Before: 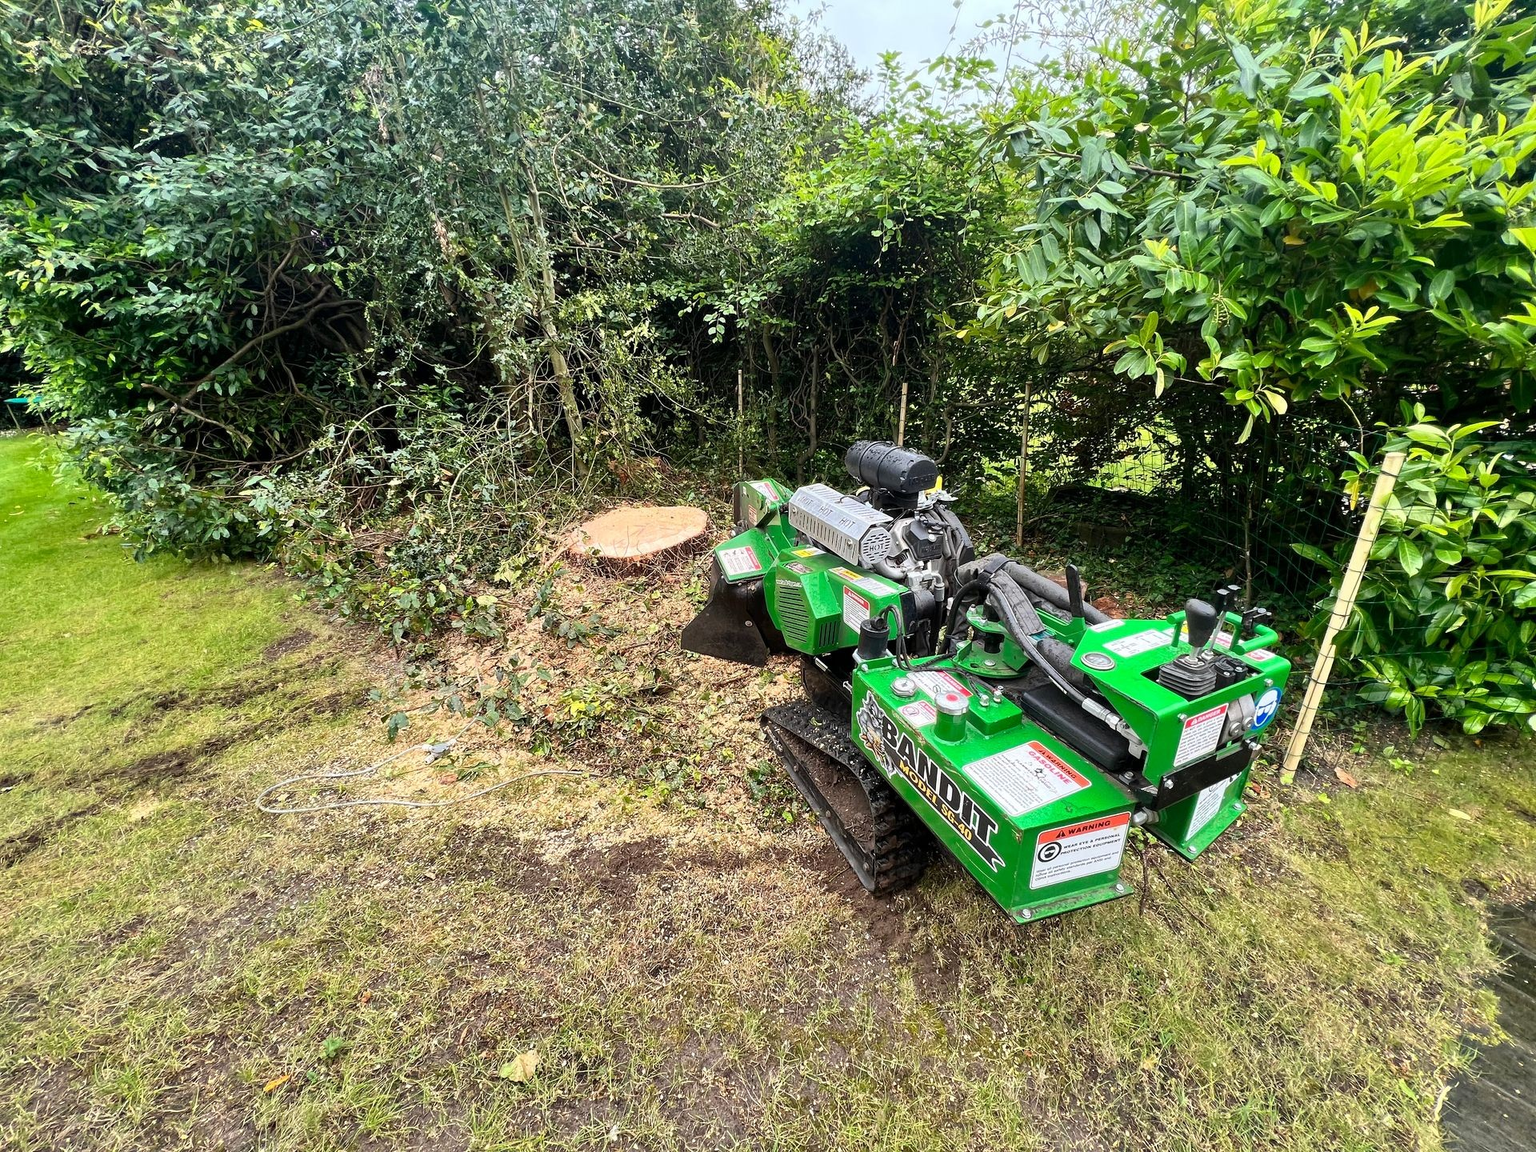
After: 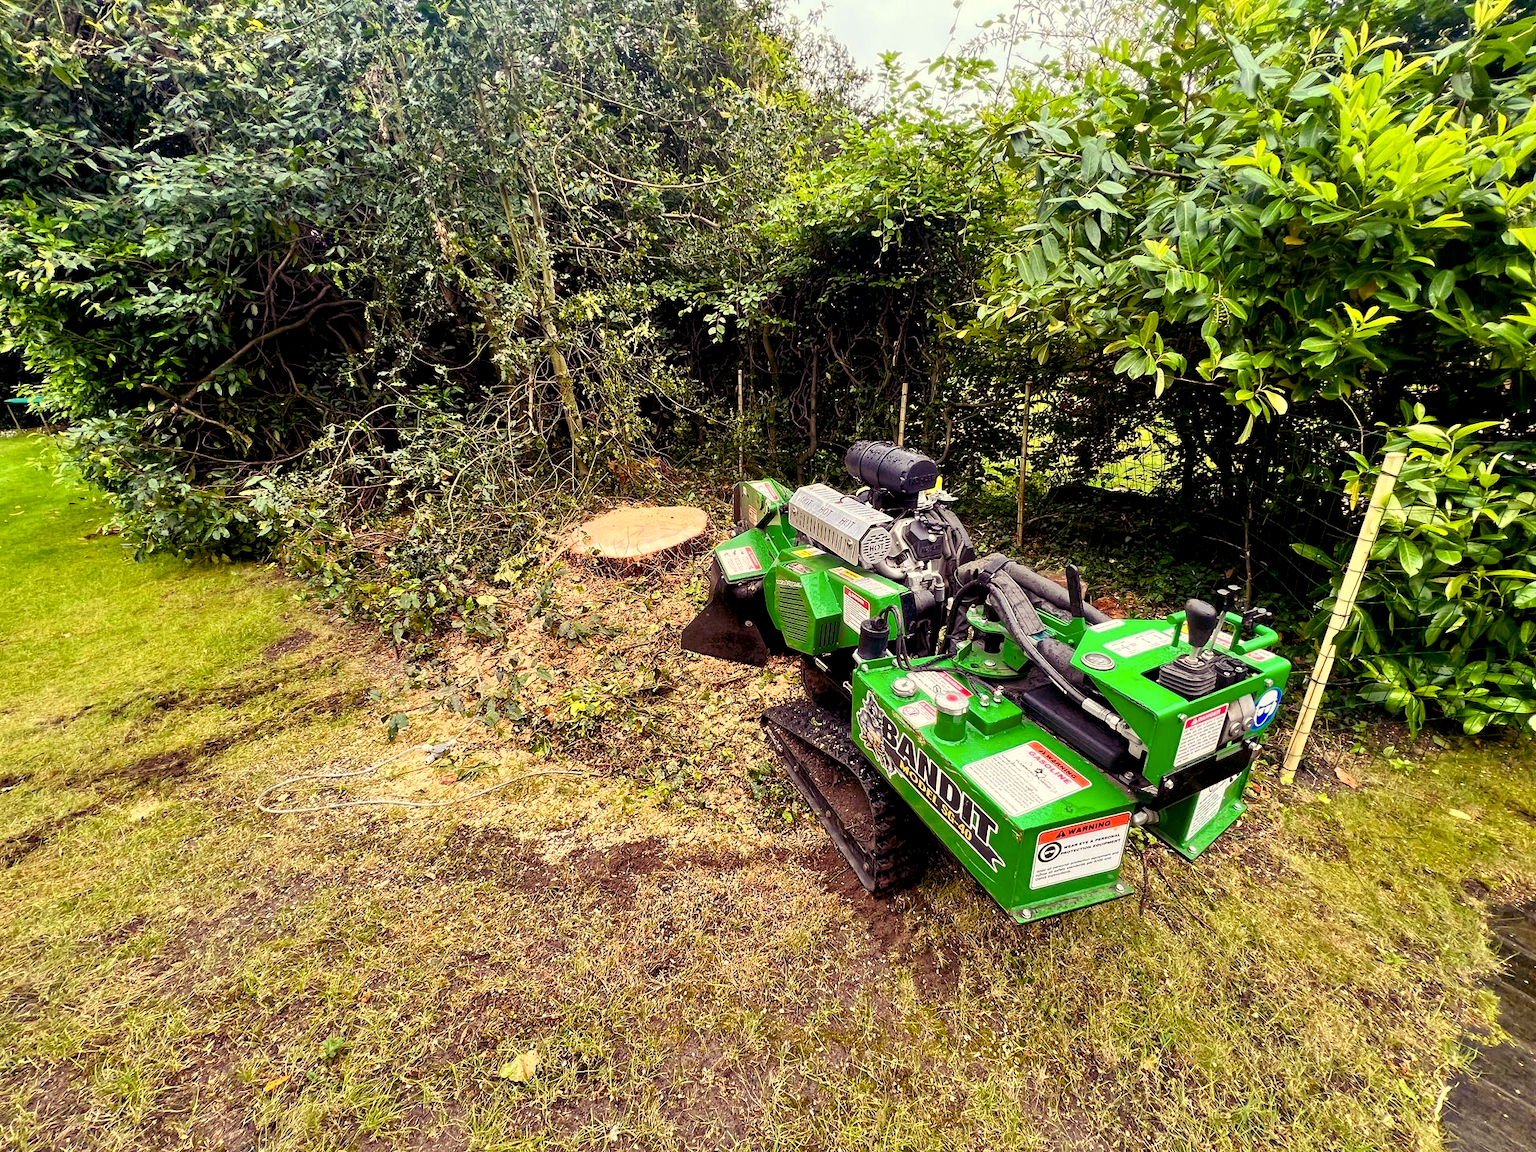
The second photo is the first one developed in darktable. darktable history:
color balance rgb: shadows lift › luminance -21.66%, shadows lift › chroma 8.98%, shadows lift › hue 283.37°, power › chroma 1.05%, power › hue 25.59°, highlights gain › luminance 6.08%, highlights gain › chroma 2.55%, highlights gain › hue 90°, global offset › luminance -0.87%, perceptual saturation grading › global saturation 25%, perceptual saturation grading › highlights -28.39%, perceptual saturation grading › shadows 33.98%
color correction: highlights a* 3.84, highlights b* 5.07
